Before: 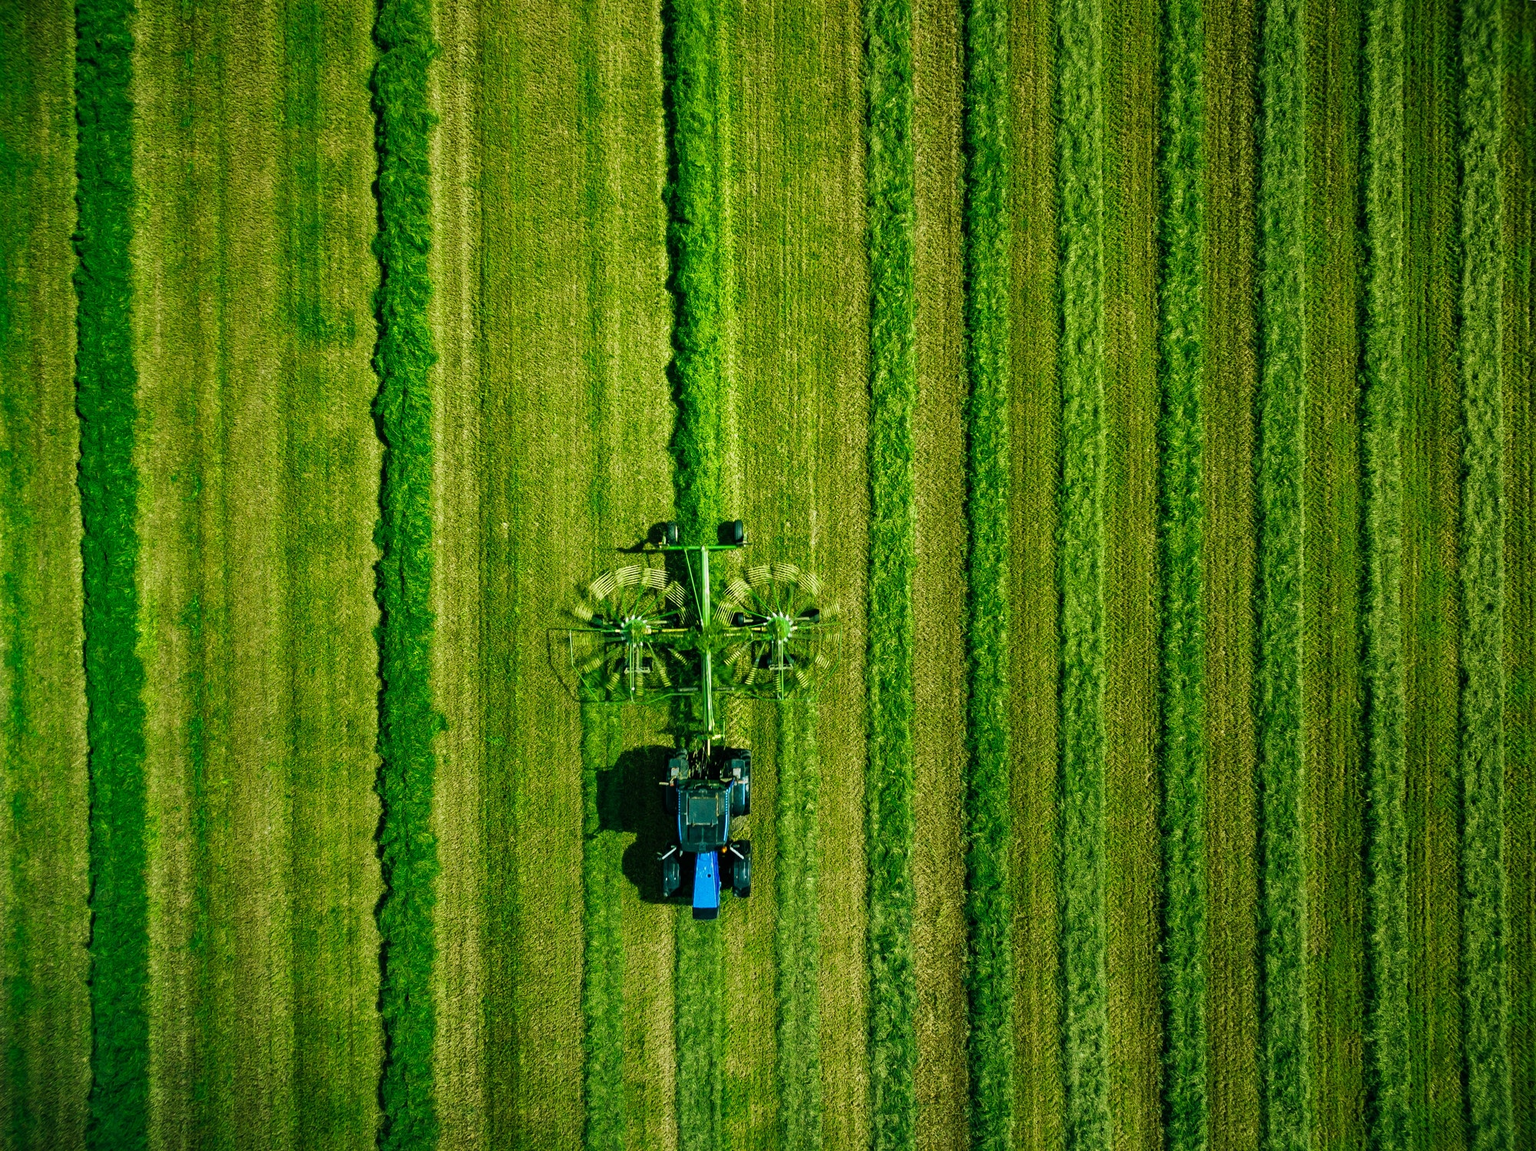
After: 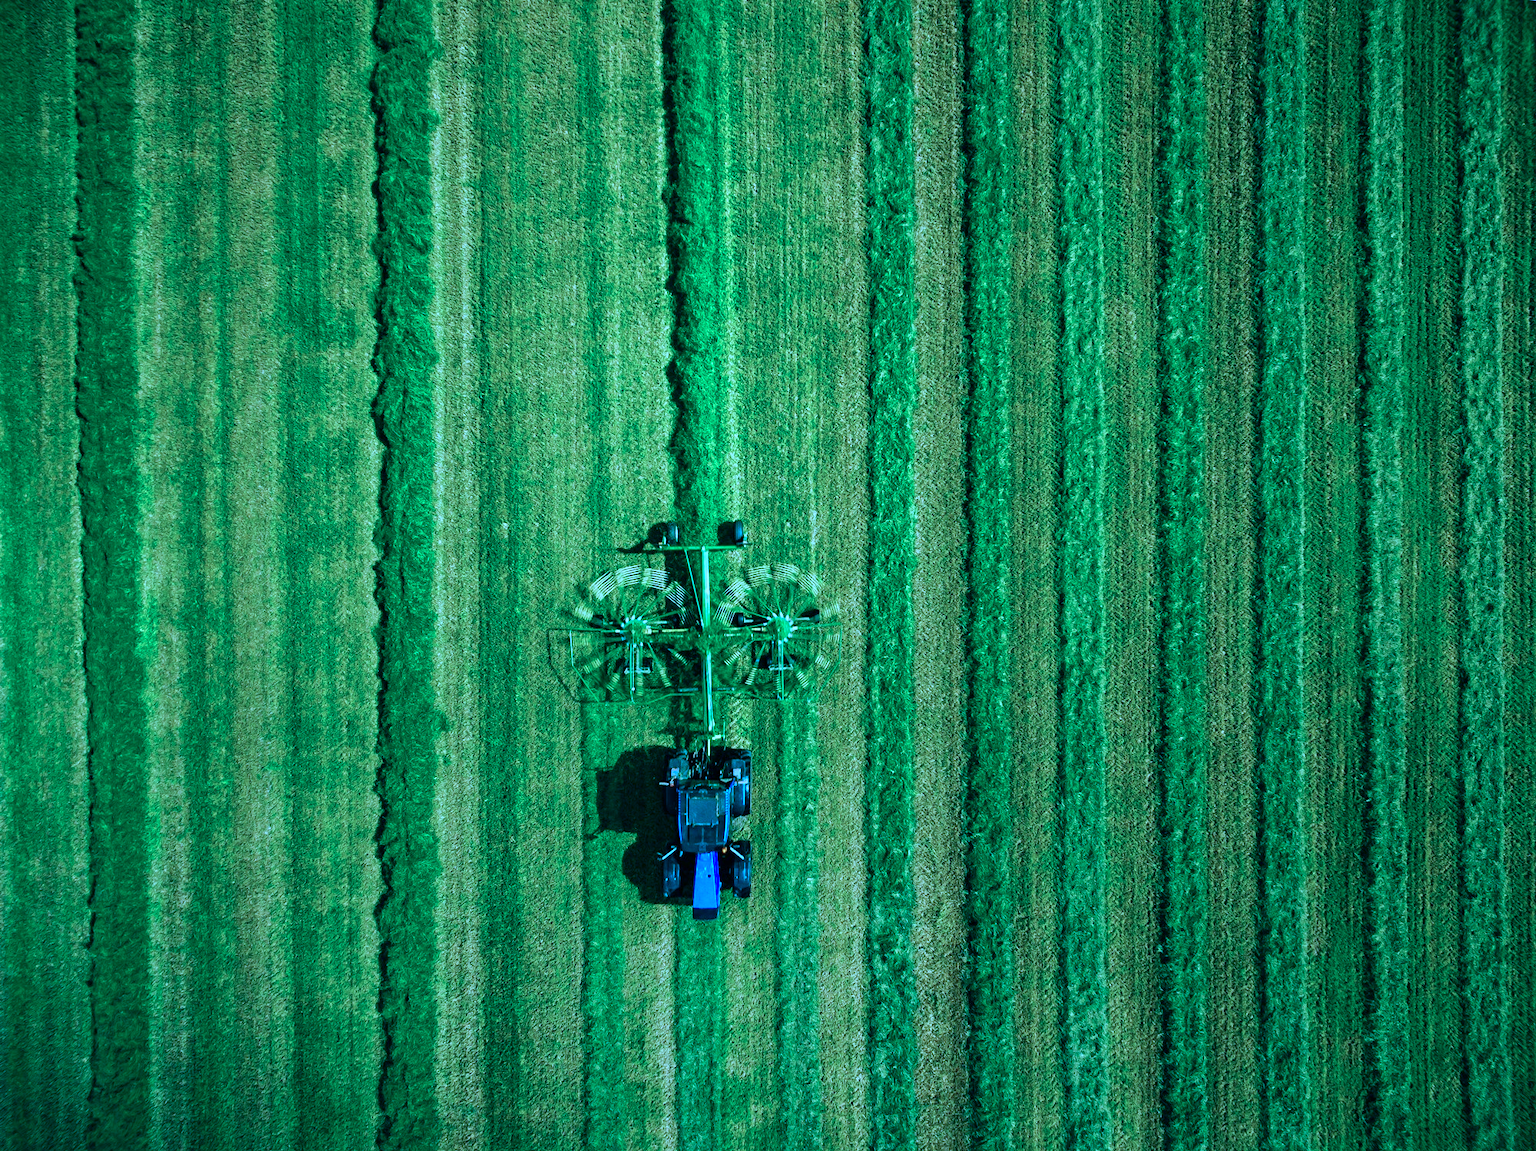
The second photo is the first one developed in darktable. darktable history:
exposure: exposure 0.127 EV, compensate highlight preservation false
color calibration: illuminant custom, x 0.459, y 0.429, temperature 2634.3 K, clip negative RGB from gamut false
